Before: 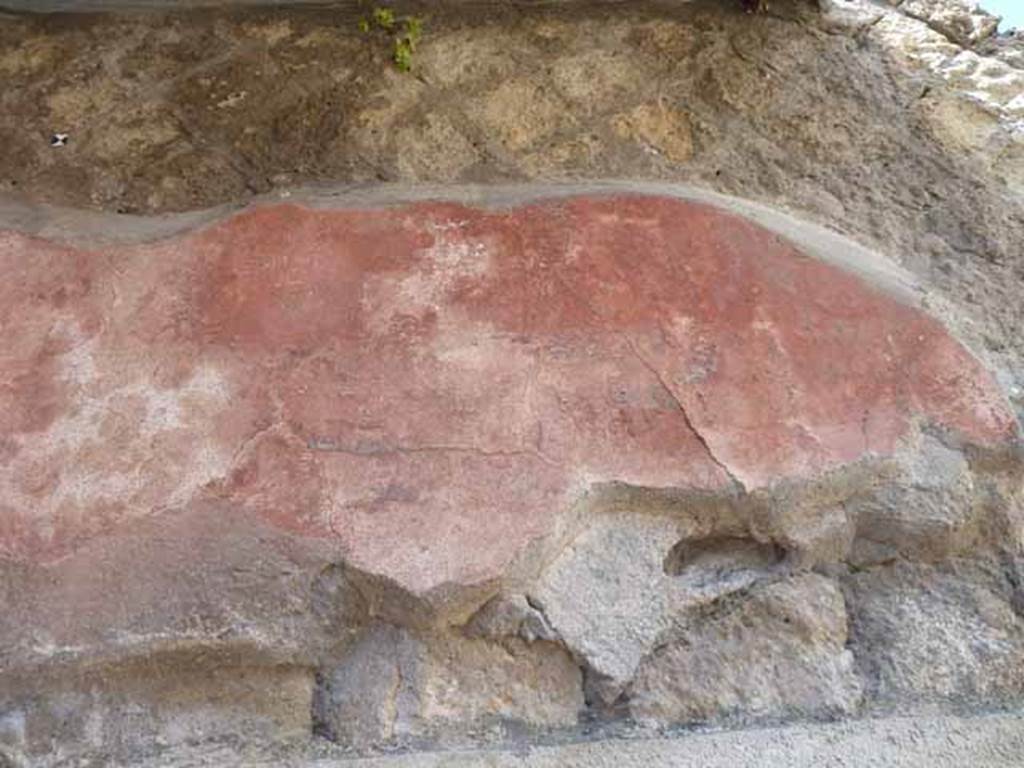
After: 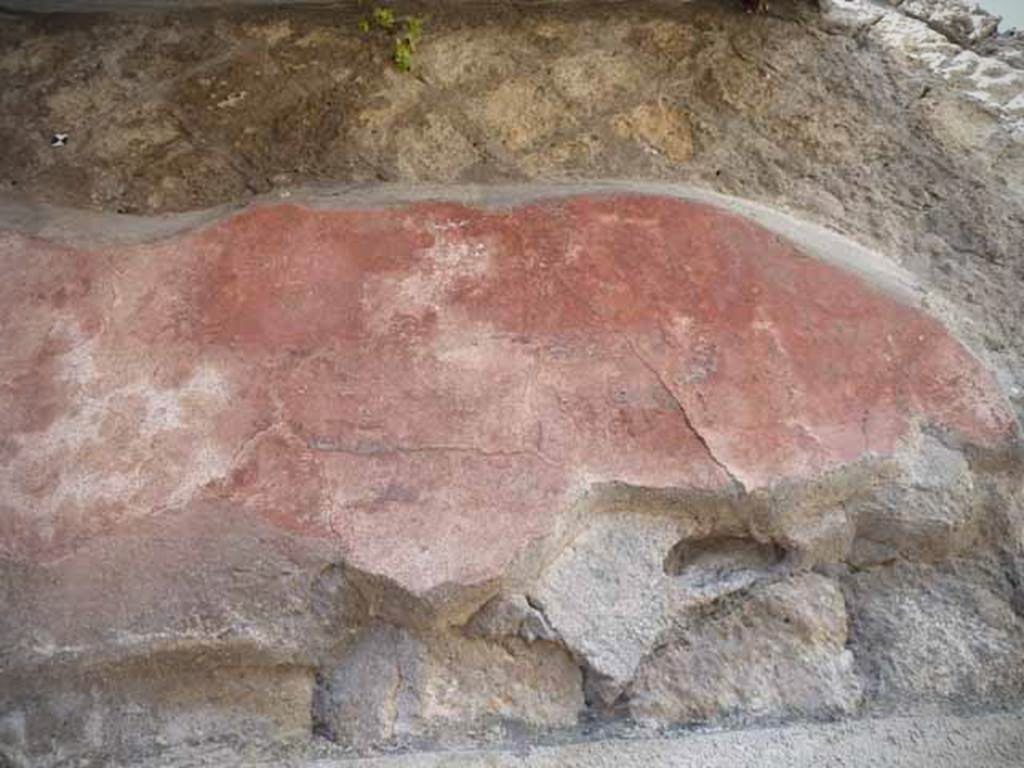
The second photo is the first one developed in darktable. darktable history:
vignetting: fall-off radius 60.42%, brightness -0.619, saturation -0.685
